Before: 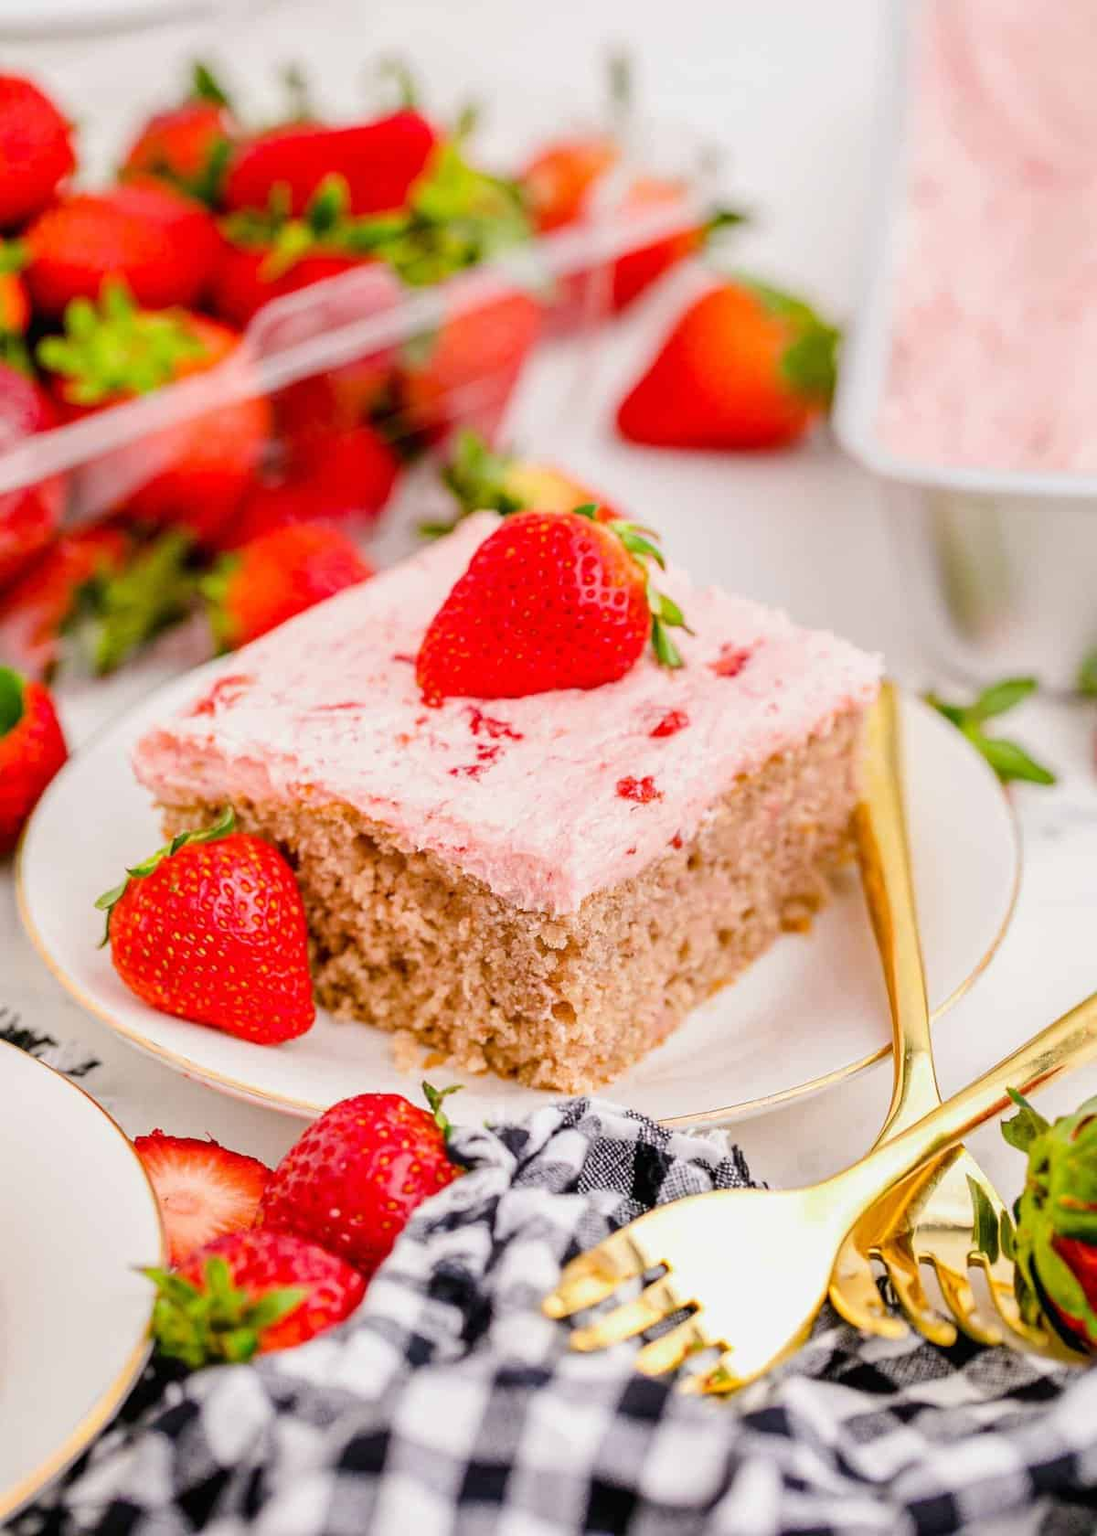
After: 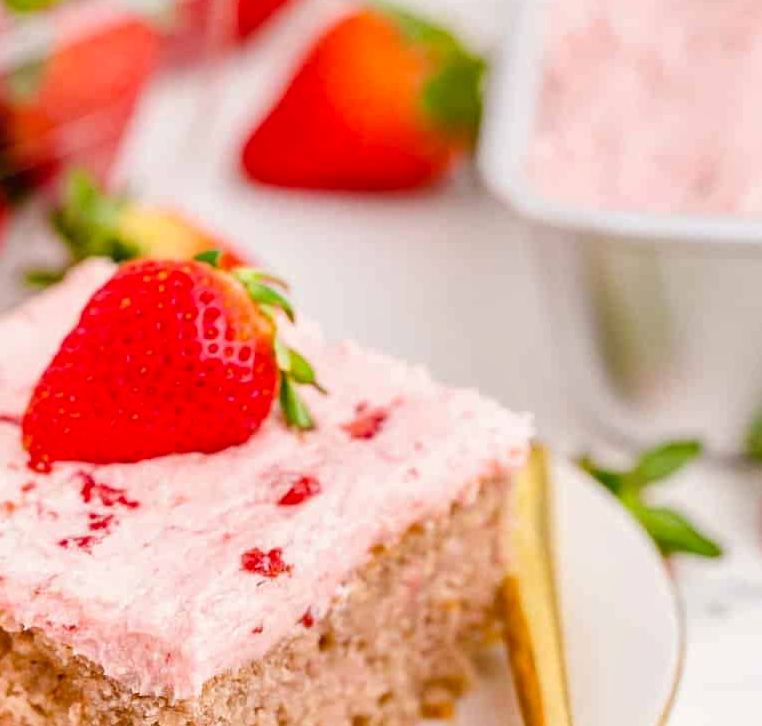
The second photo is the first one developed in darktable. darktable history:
crop: left 36.128%, top 17.971%, right 0.329%, bottom 38.805%
shadows and highlights: shadows 29.48, highlights -30.47, low approximation 0.01, soften with gaussian
exposure: exposure 0.128 EV, compensate highlight preservation false
